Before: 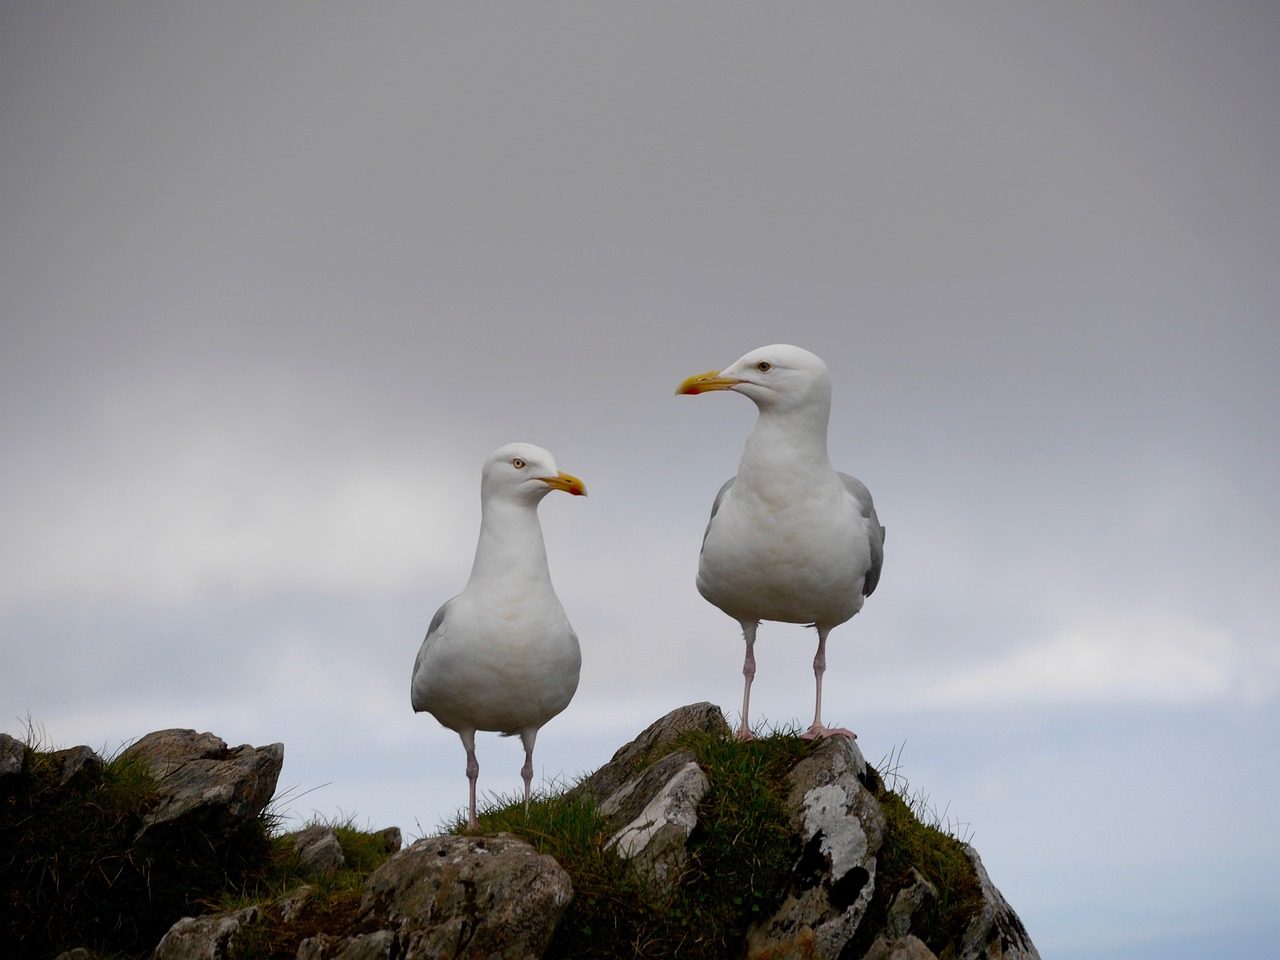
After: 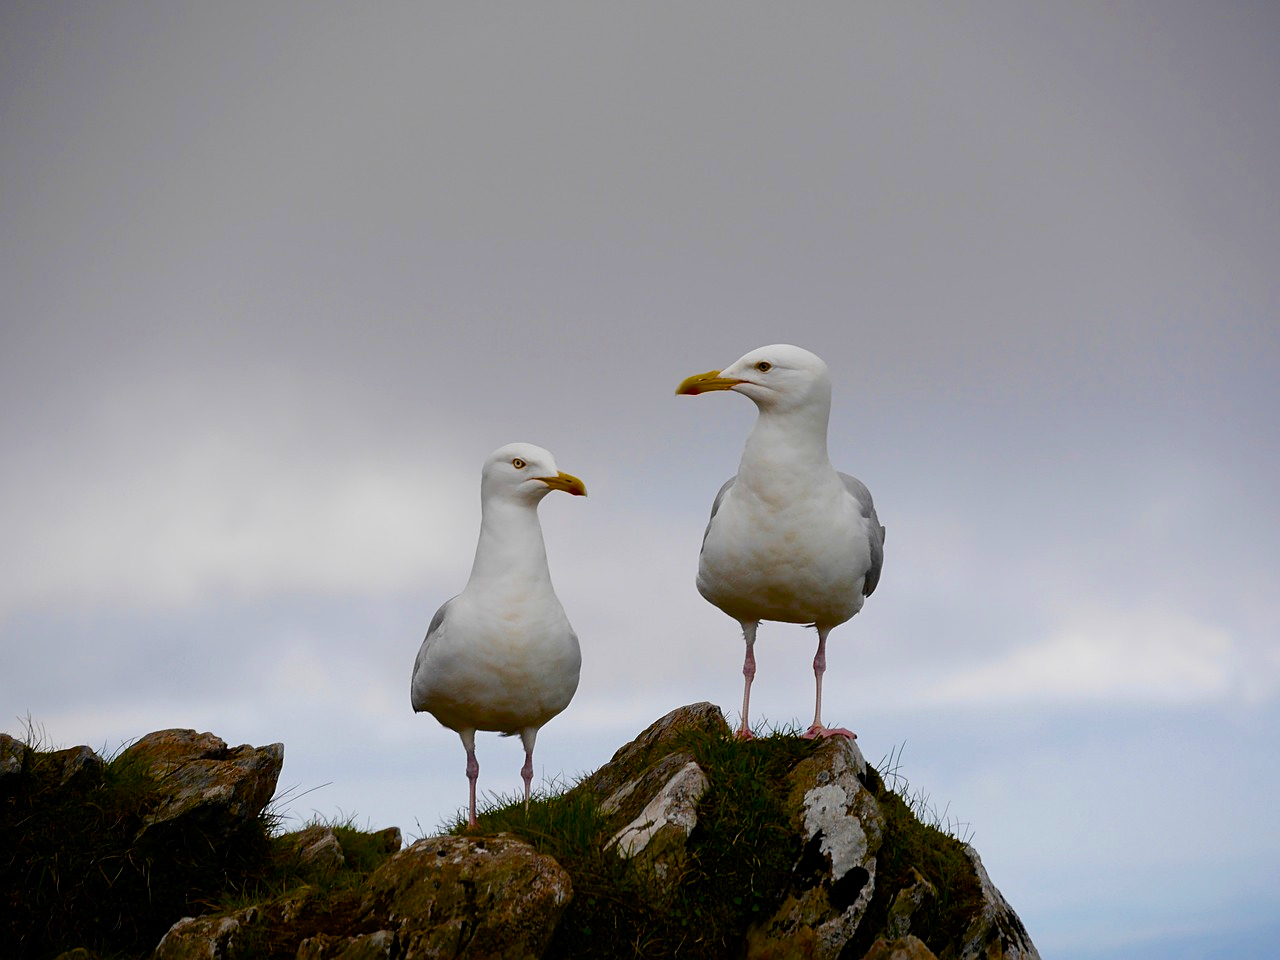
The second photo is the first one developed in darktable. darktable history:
sharpen: amount 0.216
color balance rgb: perceptual saturation grading › global saturation 56.252%, perceptual saturation grading › highlights -50.106%, perceptual saturation grading › mid-tones 40.053%, perceptual saturation grading › shadows 30.014%, global vibrance 16.755%, saturation formula JzAzBz (2021)
